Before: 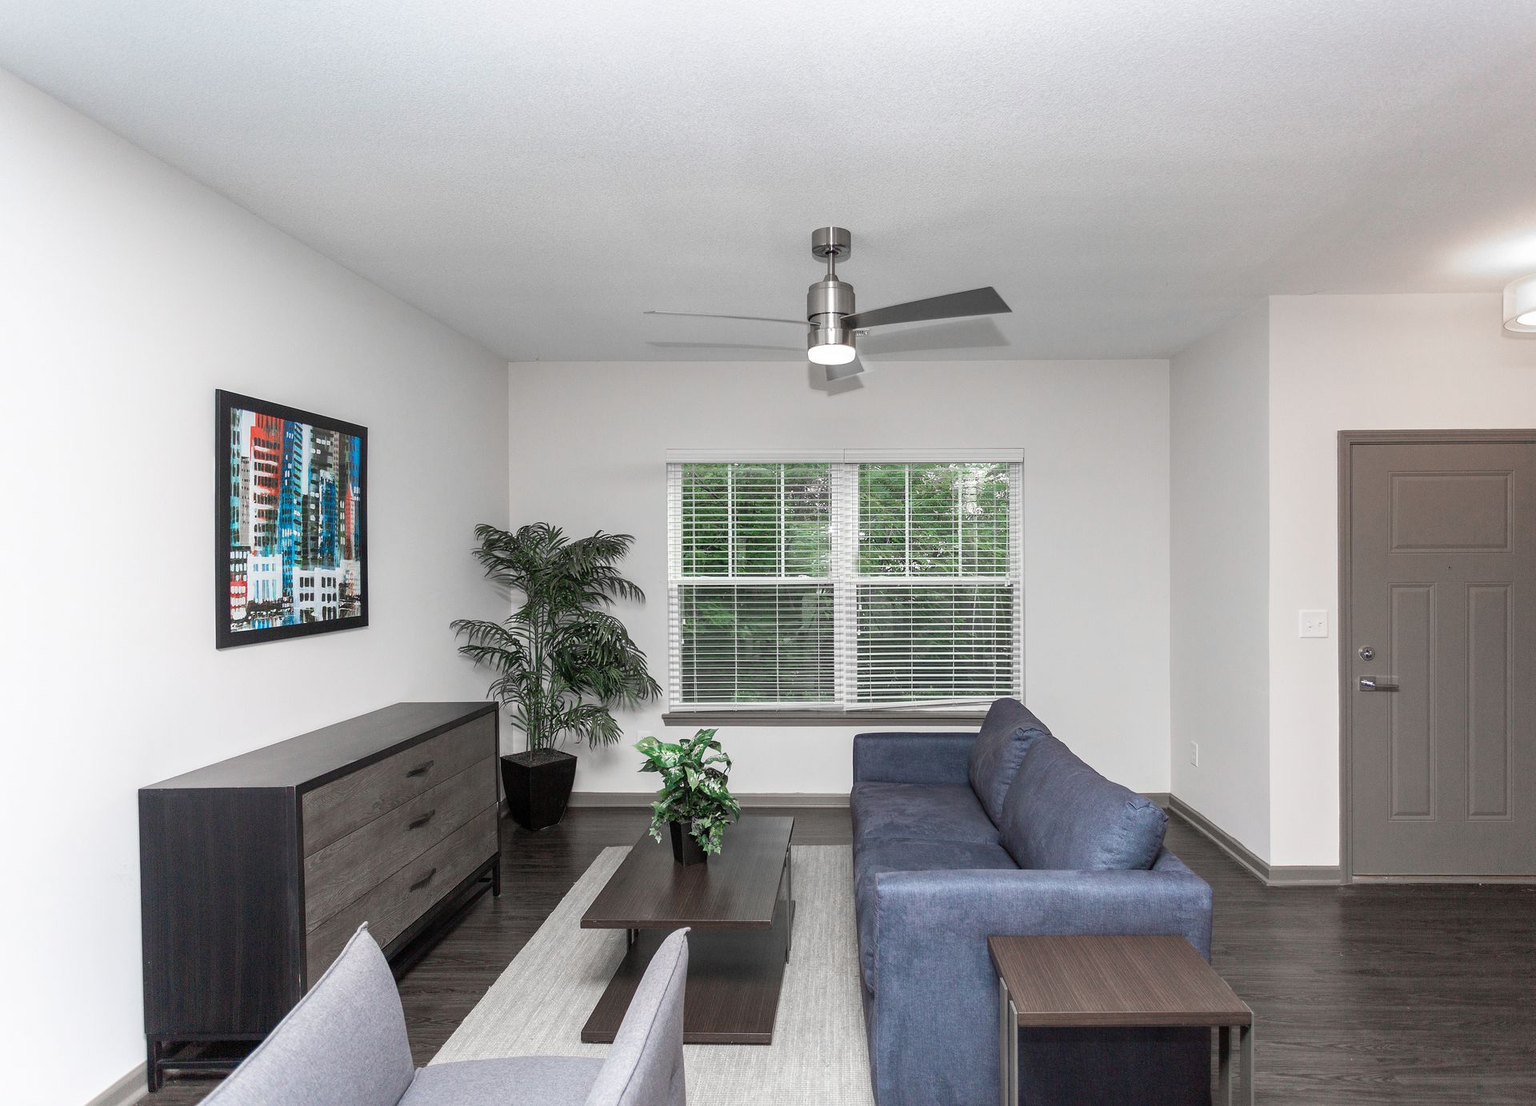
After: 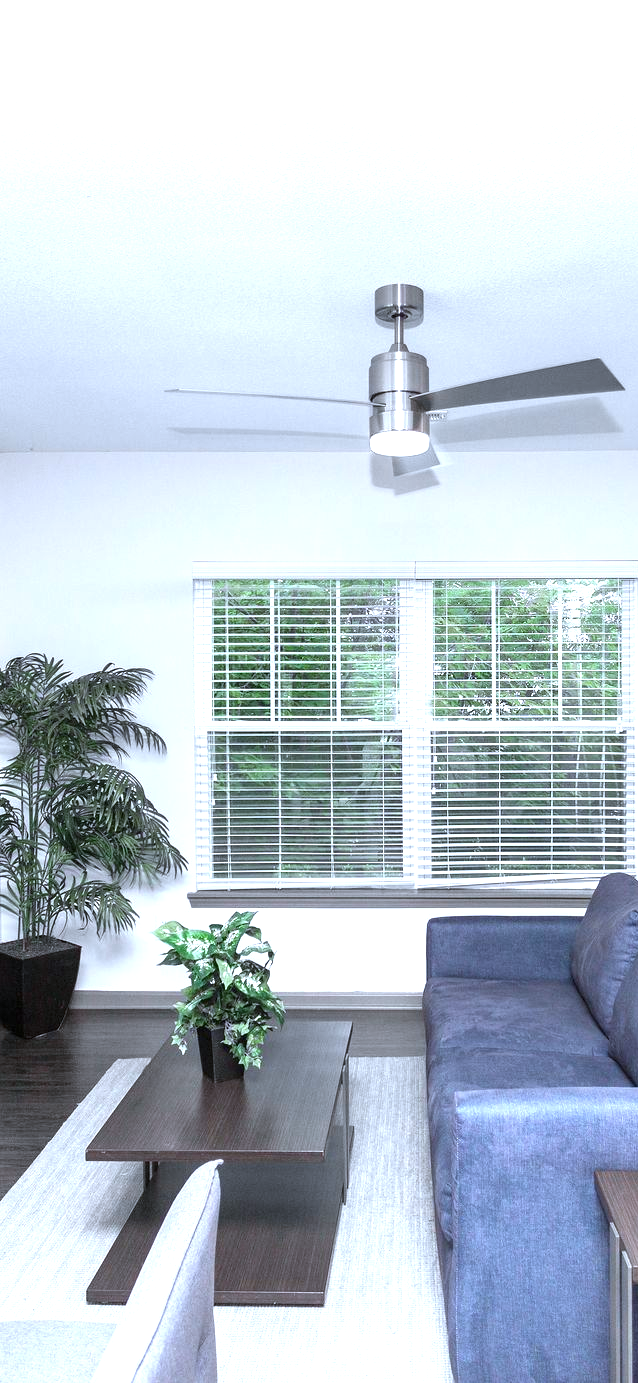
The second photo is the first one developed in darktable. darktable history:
crop: left 33.36%, right 33.36%
white balance: red 0.926, green 1.003, blue 1.133
exposure: black level correction 0, exposure 1 EV, compensate exposure bias true, compensate highlight preservation false
